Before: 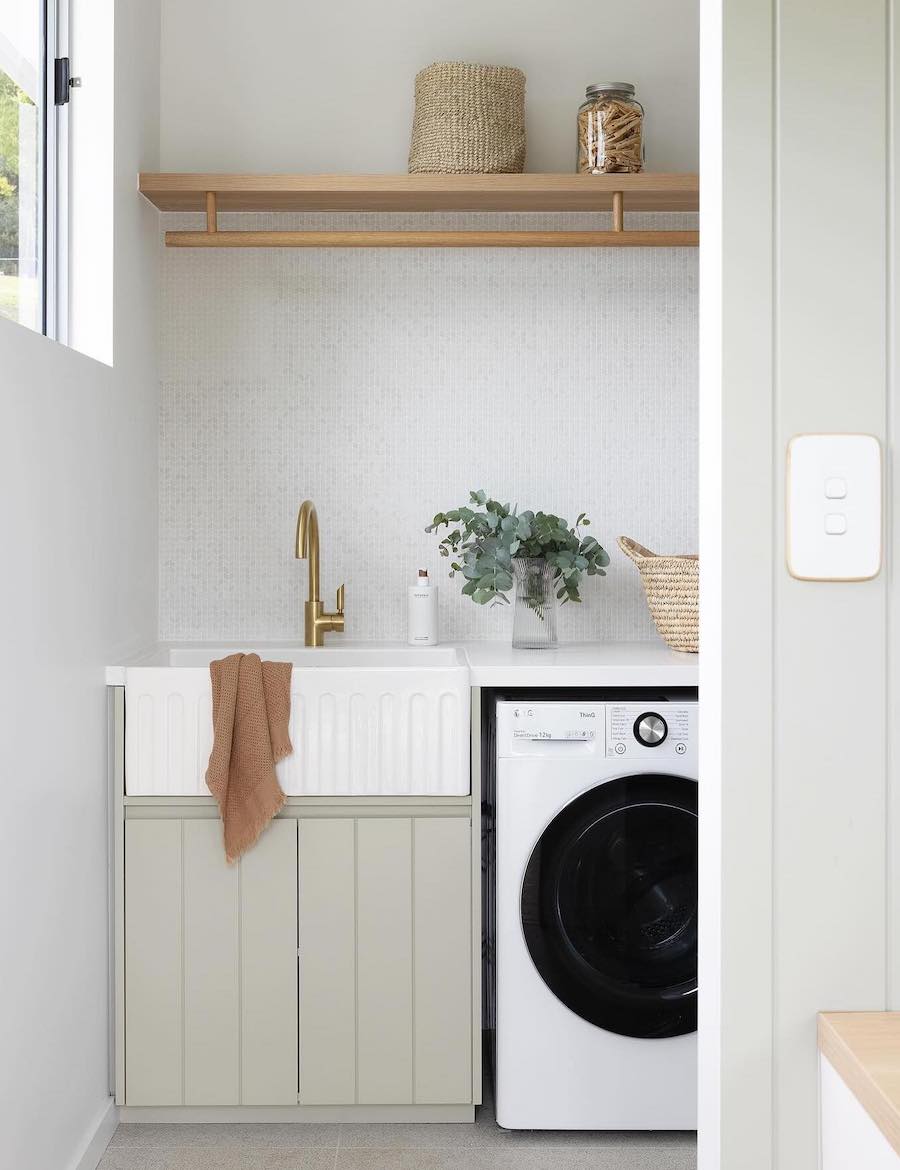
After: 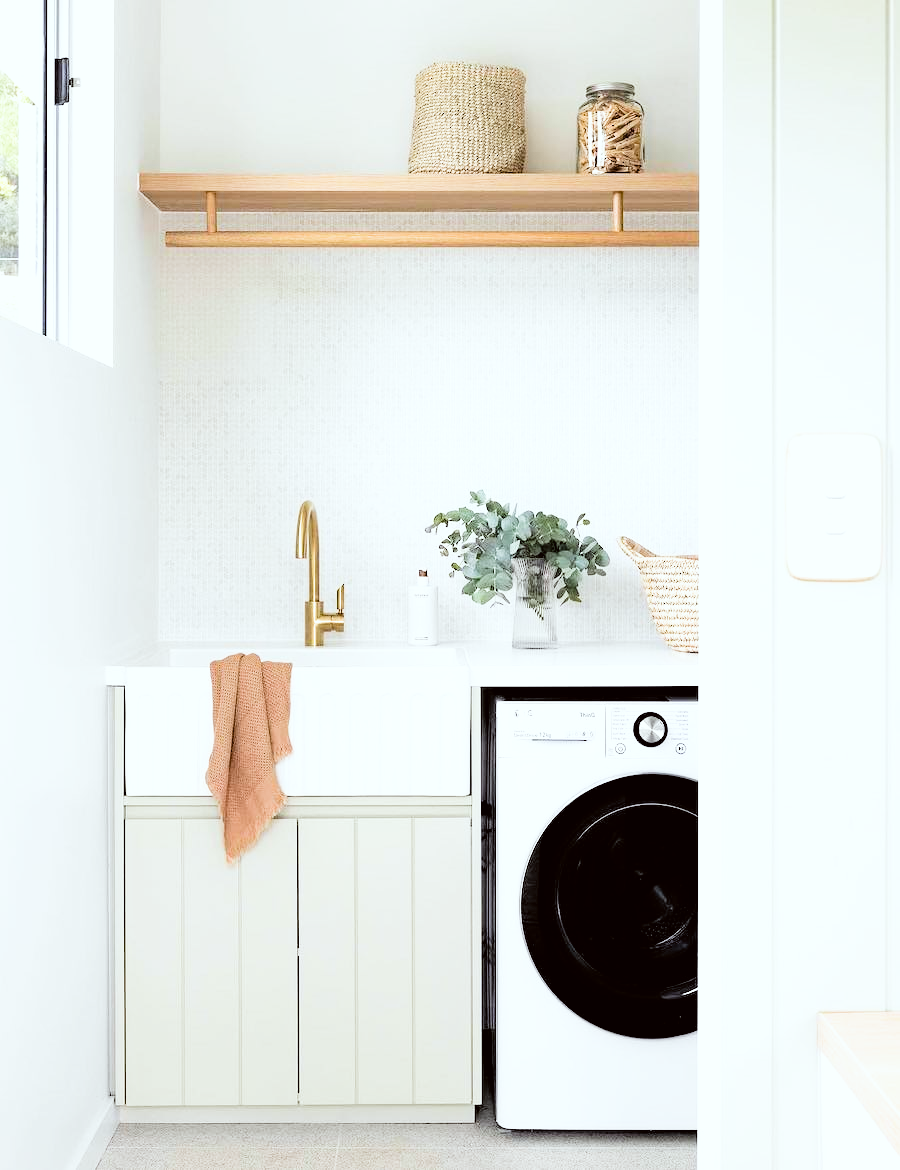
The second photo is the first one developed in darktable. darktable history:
haze removal: compatibility mode true, adaptive false
color correction: highlights a* -2.73, highlights b* -2.09, shadows a* 2.41, shadows b* 2.73
exposure: black level correction 0, exposure 1.2 EV, compensate exposure bias true, compensate highlight preservation false
filmic rgb: black relative exposure -5 EV, white relative exposure 3.5 EV, hardness 3.19, contrast 1.4, highlights saturation mix -50%
